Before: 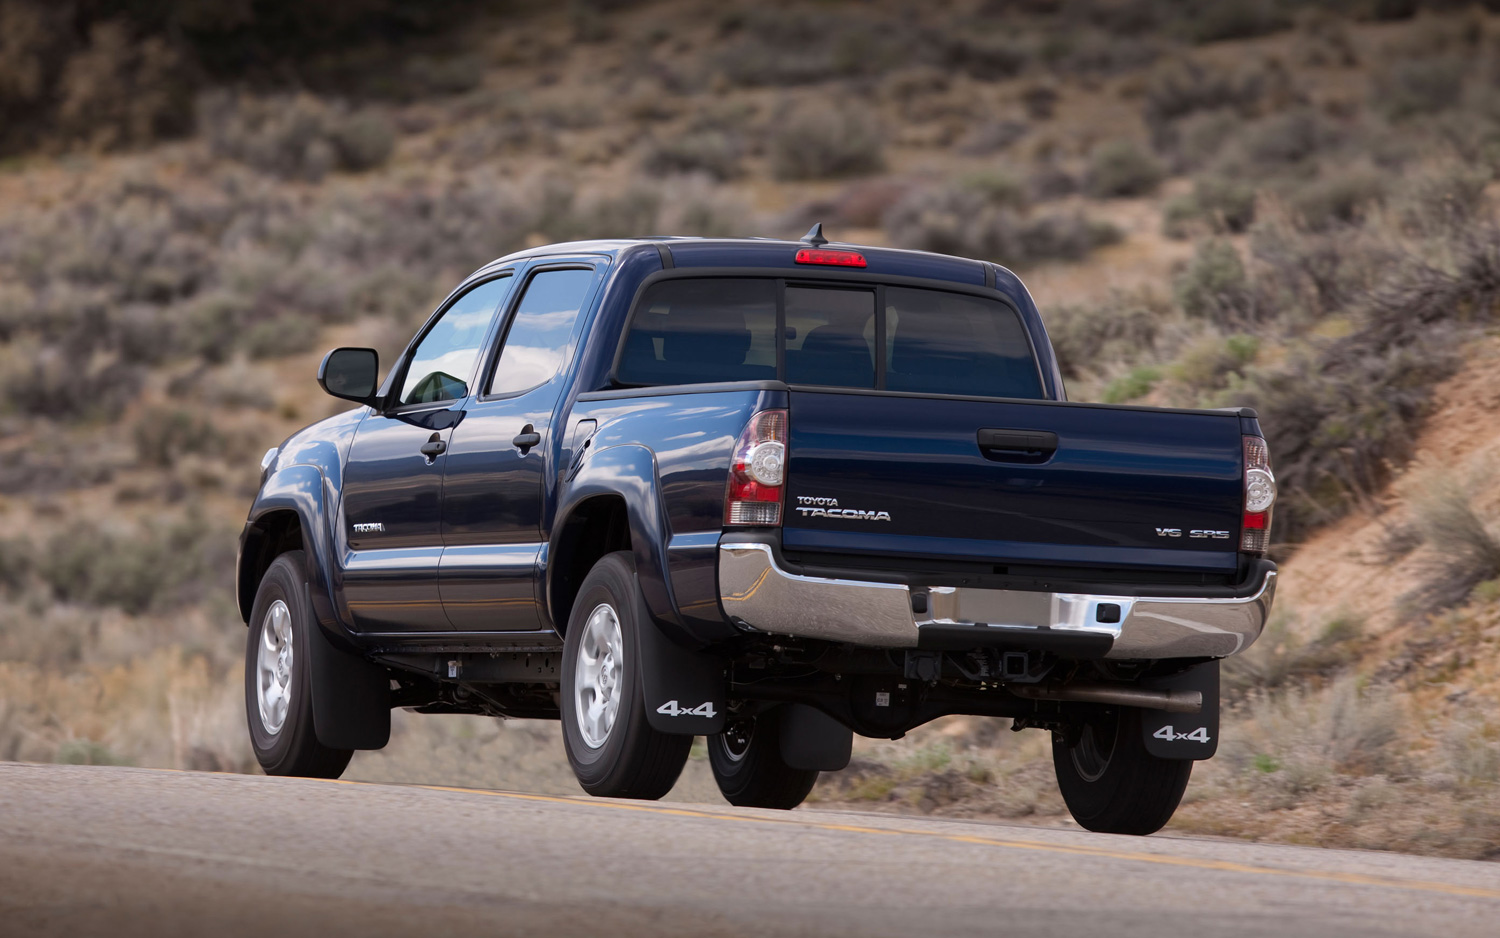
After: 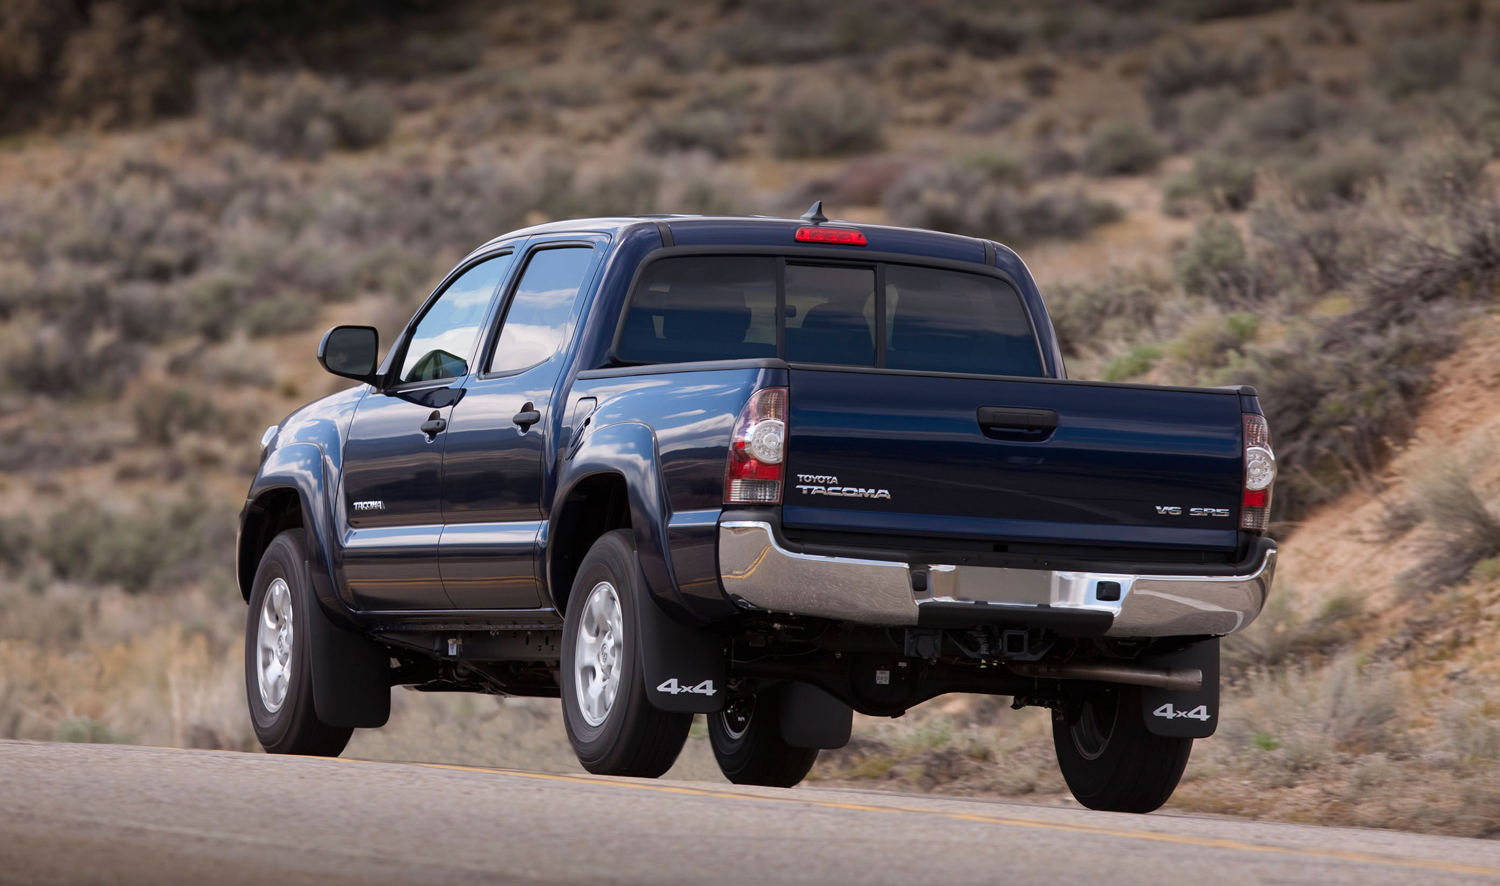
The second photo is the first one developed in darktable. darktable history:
crop and rotate: top 2.397%, bottom 3.133%
